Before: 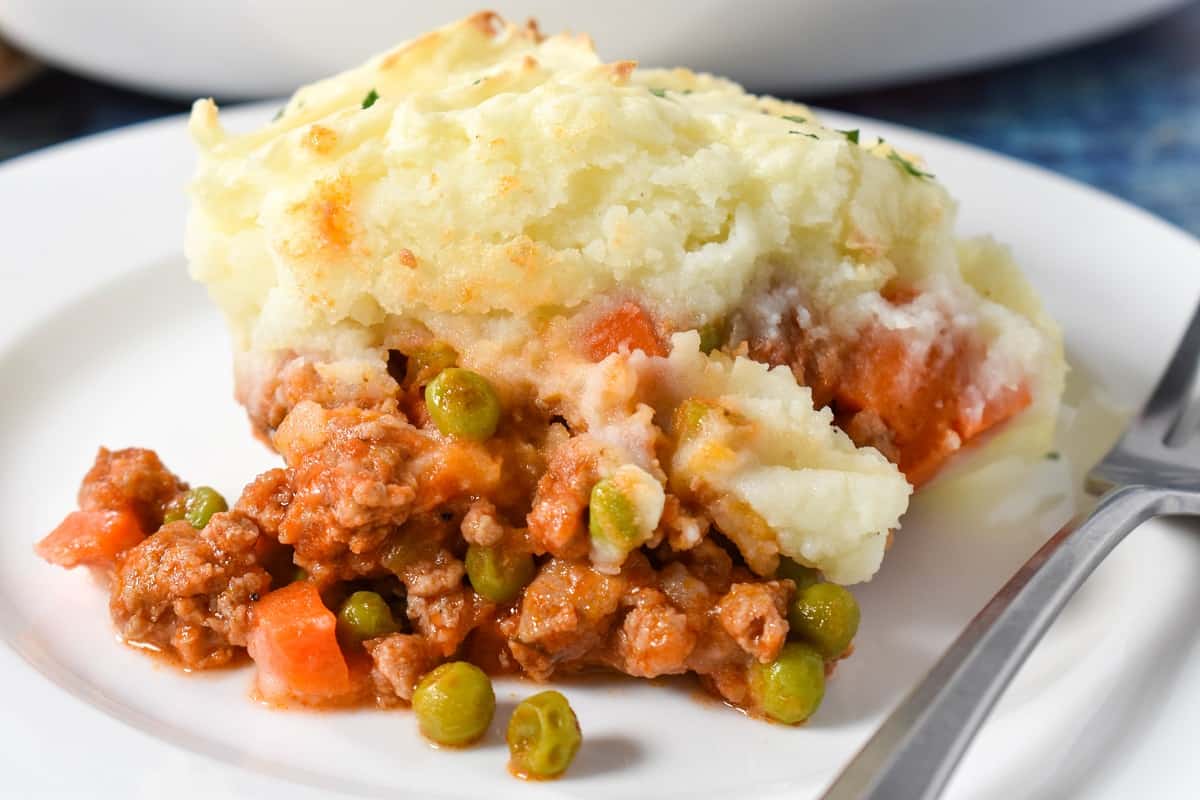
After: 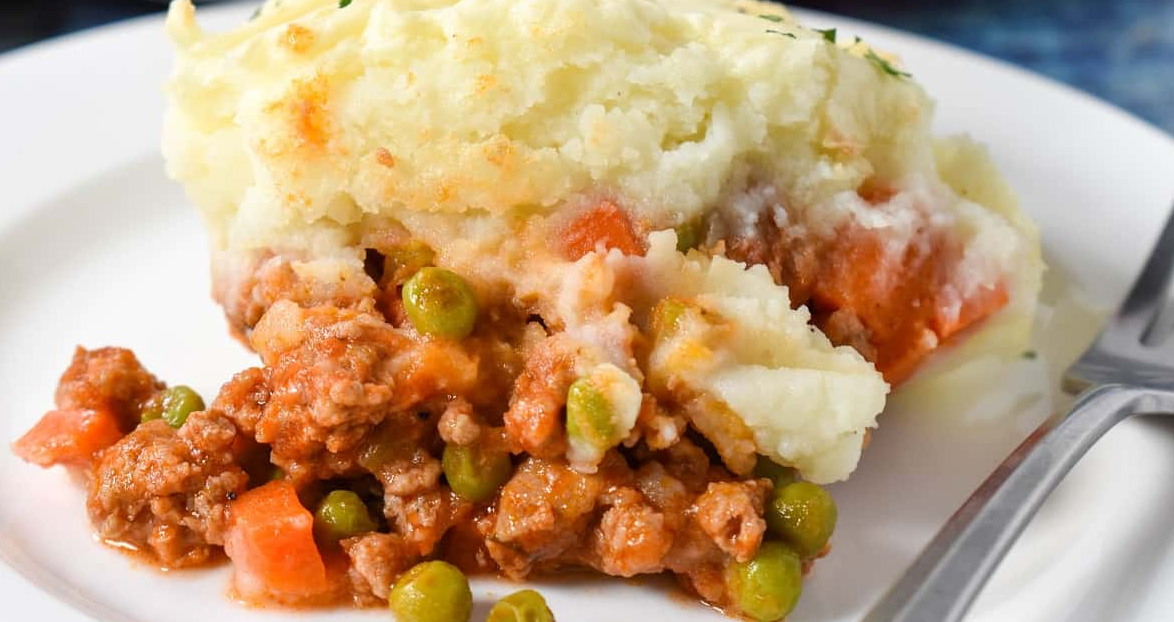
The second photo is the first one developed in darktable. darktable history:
crop and rotate: left 1.923%, top 12.733%, right 0.169%, bottom 9.466%
